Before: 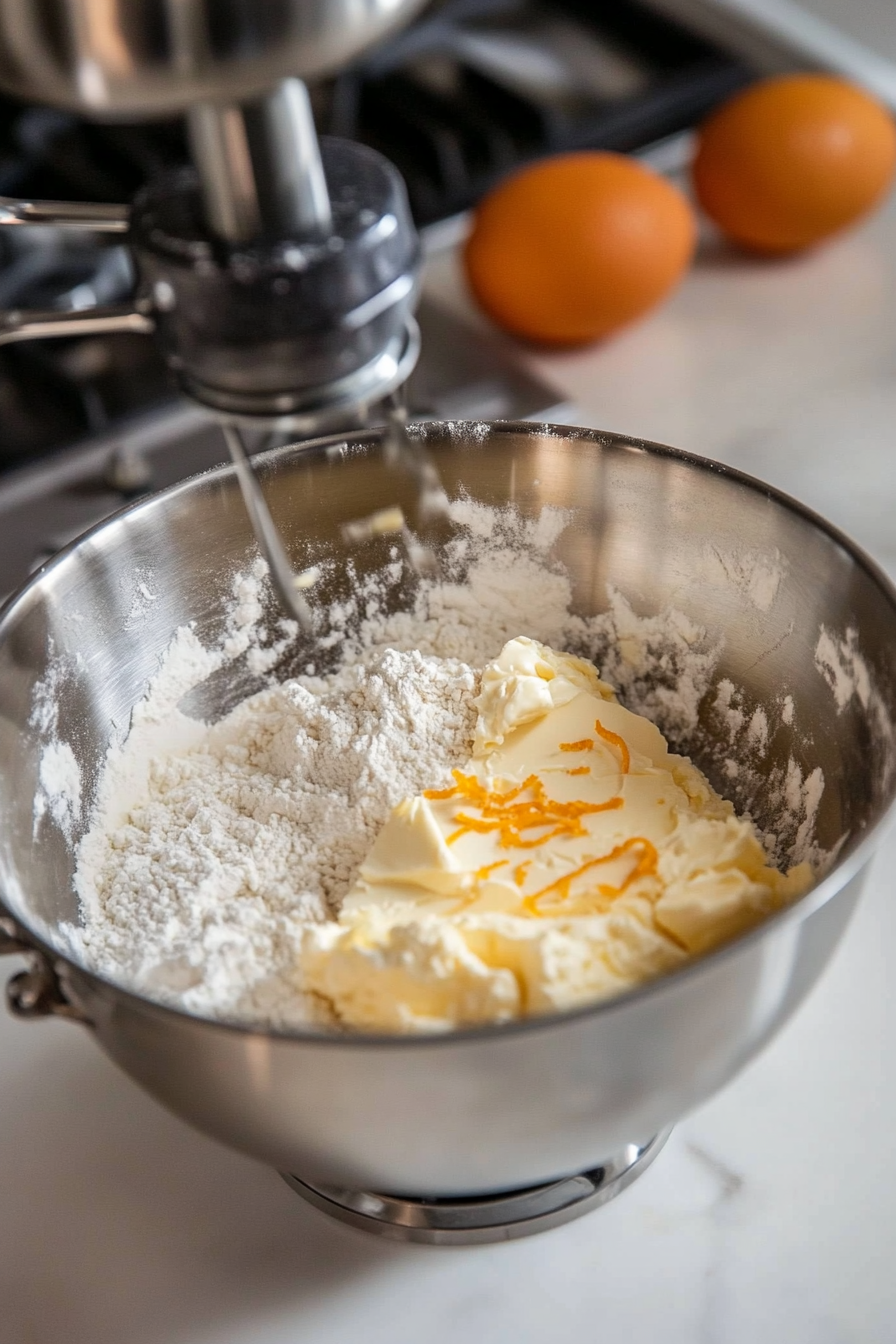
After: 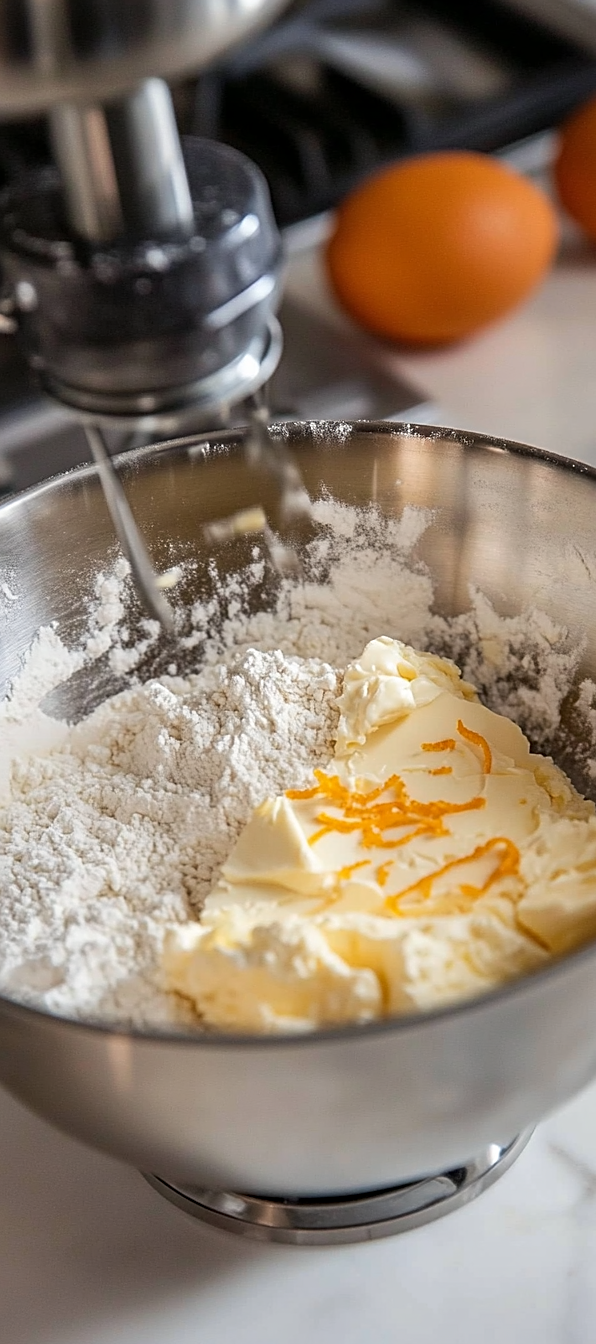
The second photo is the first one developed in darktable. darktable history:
sharpen: on, module defaults
crop and rotate: left 15.466%, right 17.979%
